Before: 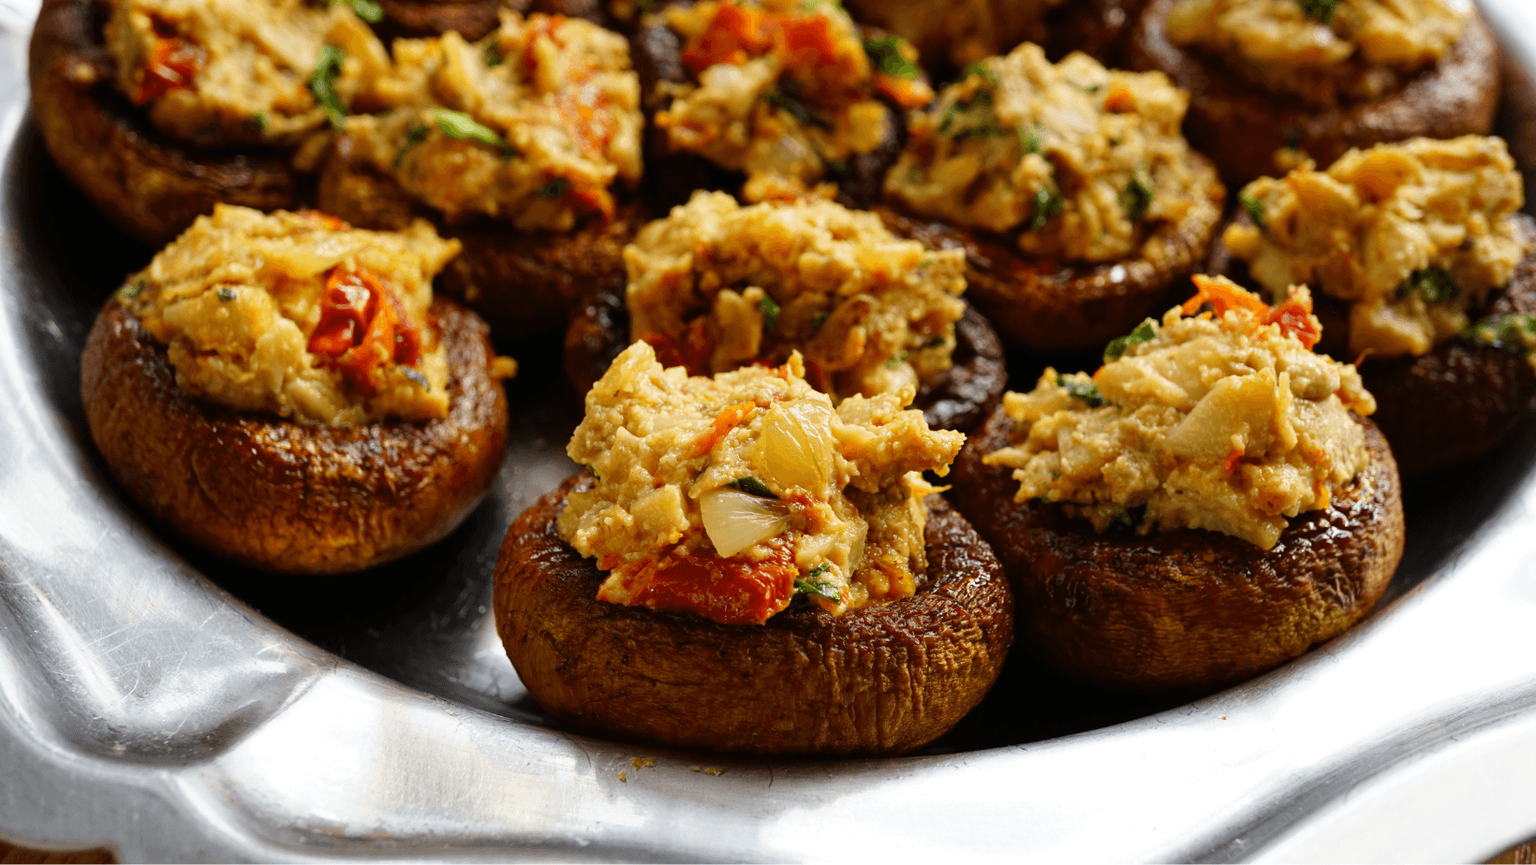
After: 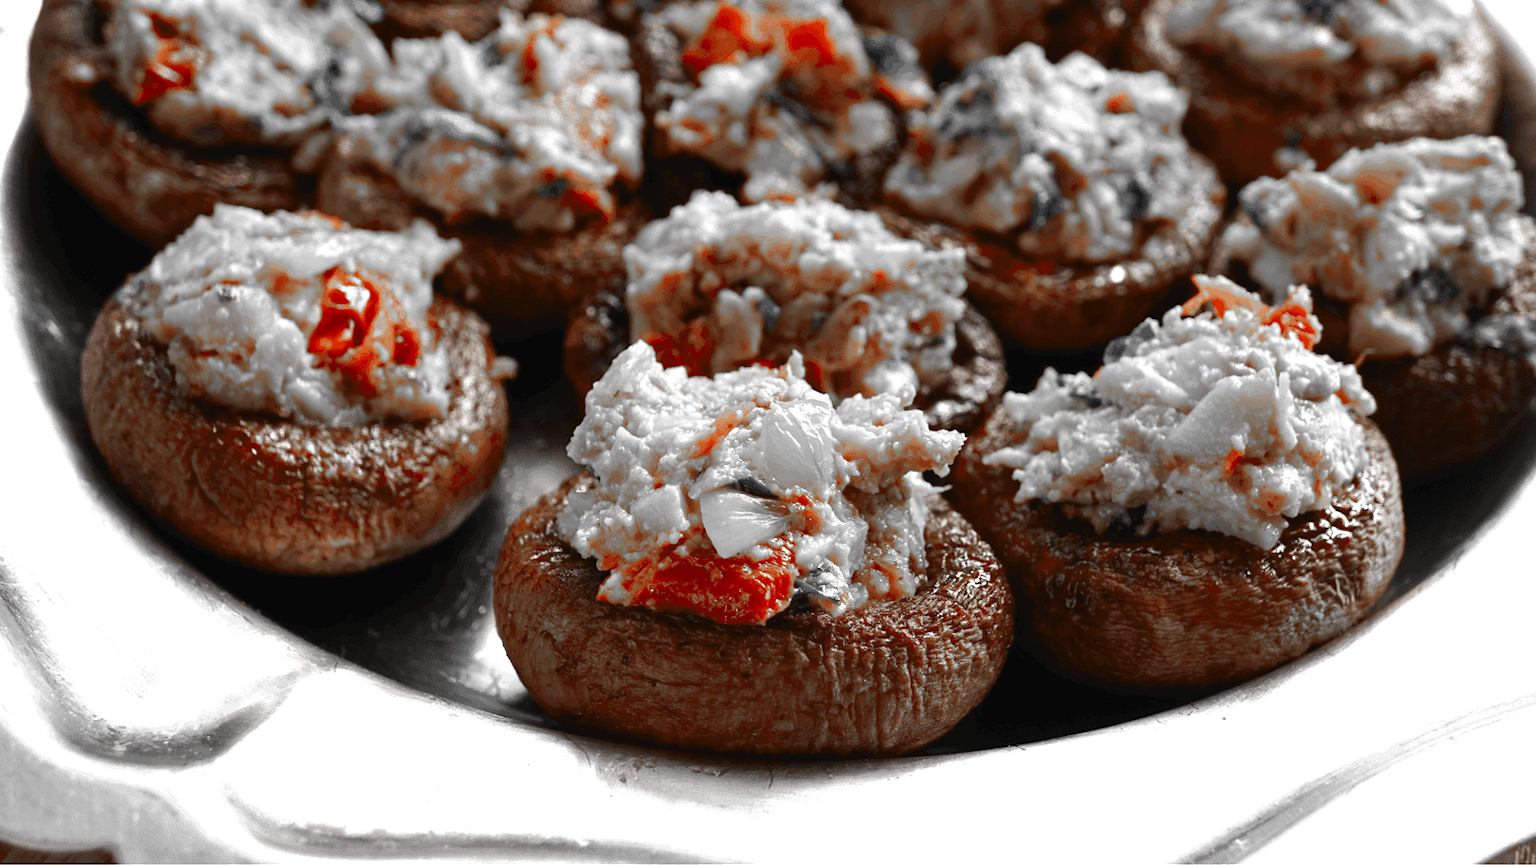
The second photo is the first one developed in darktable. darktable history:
exposure: black level correction 0, exposure 0.95 EV, compensate exposure bias true, compensate highlight preservation false
color zones: curves: ch0 [(0, 0.352) (0.143, 0.407) (0.286, 0.386) (0.429, 0.431) (0.571, 0.829) (0.714, 0.853) (0.857, 0.833) (1, 0.352)]; ch1 [(0, 0.604) (0.072, 0.726) (0.096, 0.608) (0.205, 0.007) (0.571, -0.006) (0.839, -0.013) (0.857, -0.012) (1, 0.604)]
